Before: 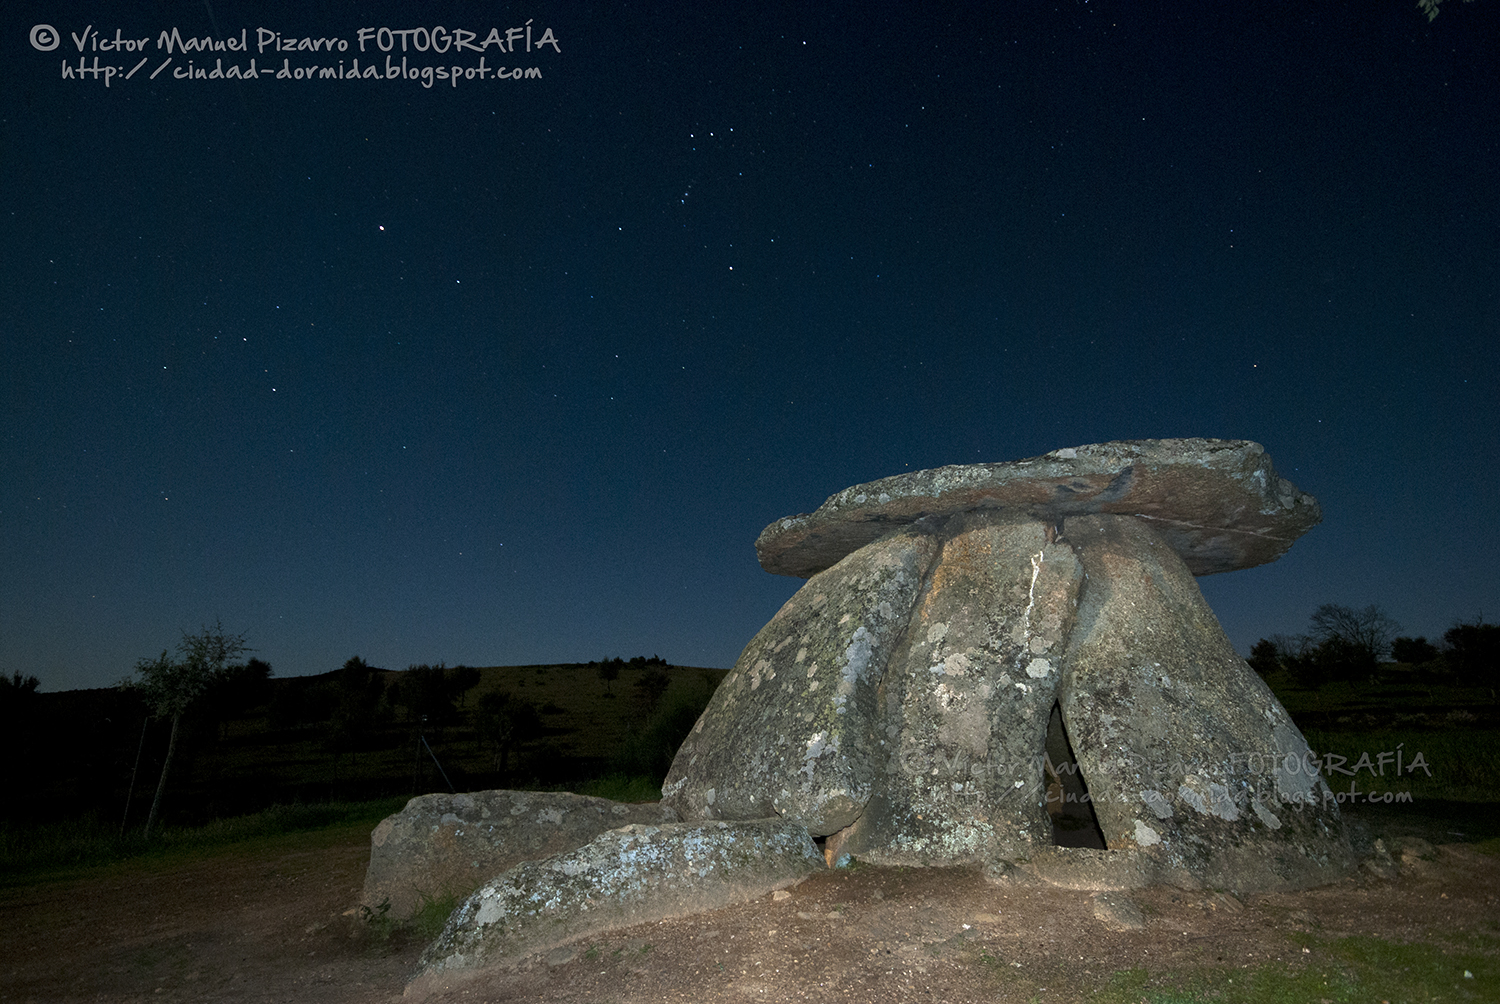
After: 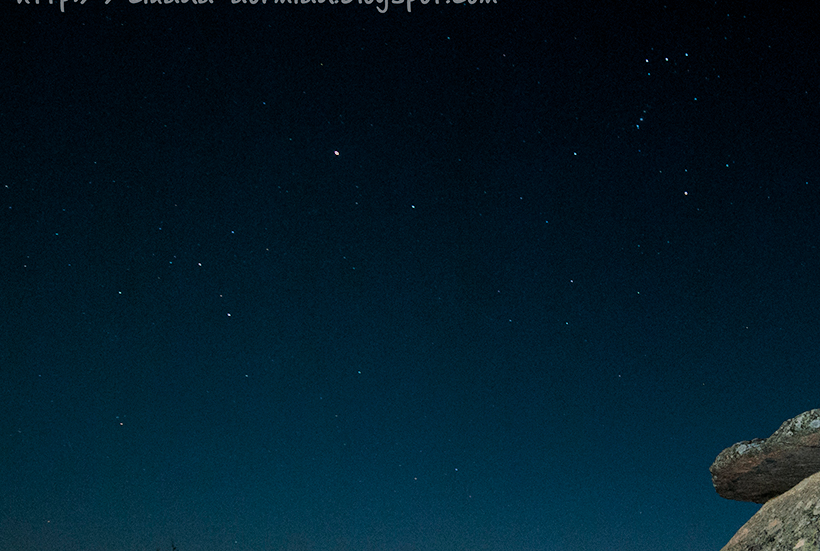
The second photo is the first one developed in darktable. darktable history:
exposure: black level correction 0.001, compensate highlight preservation false
filmic rgb: black relative exposure -7.65 EV, white relative exposure 4.56 EV, hardness 3.61, color science v6 (2022)
crop and rotate: left 3.047%, top 7.509%, right 42.236%, bottom 37.598%
